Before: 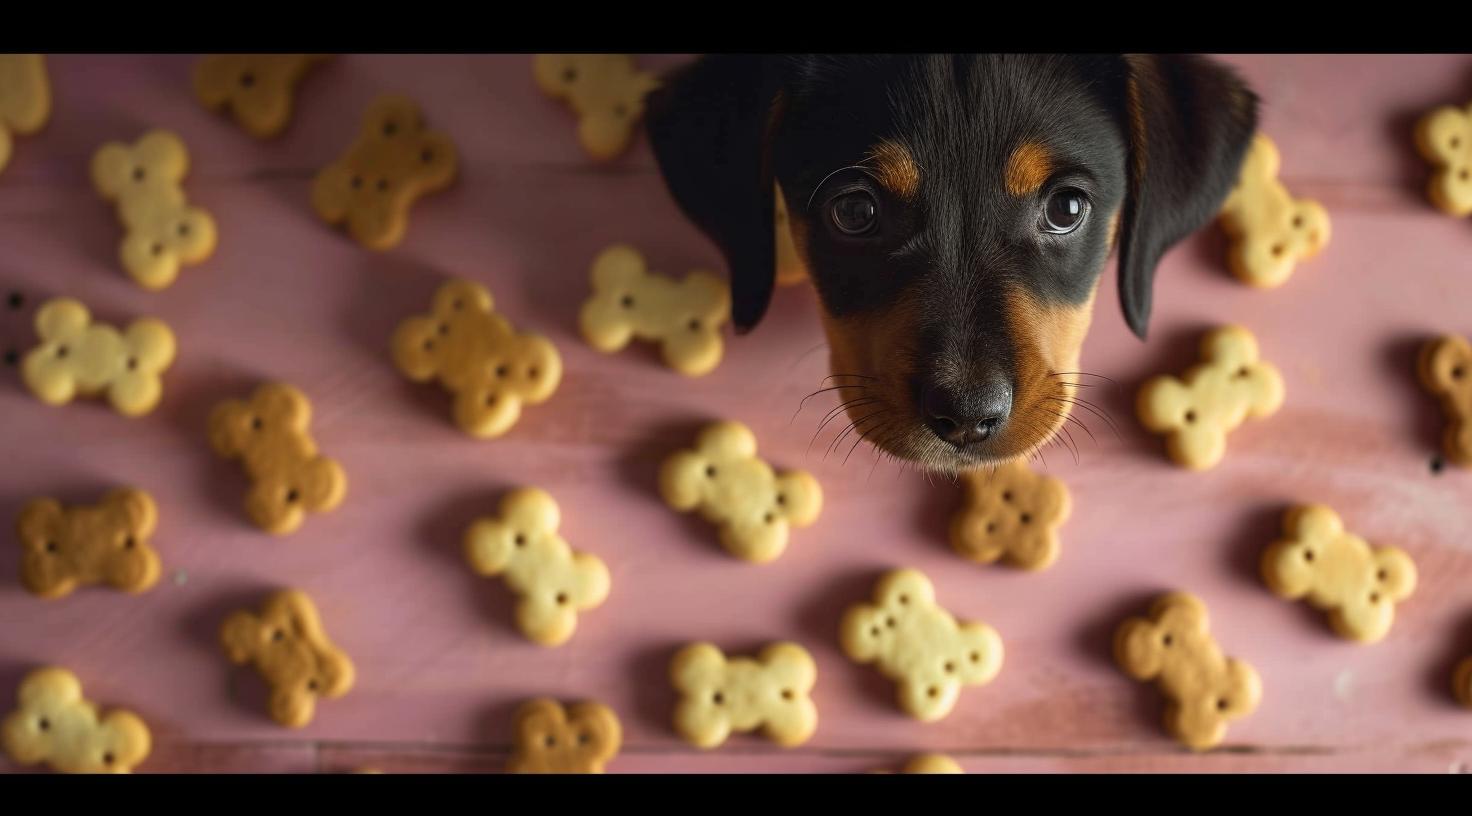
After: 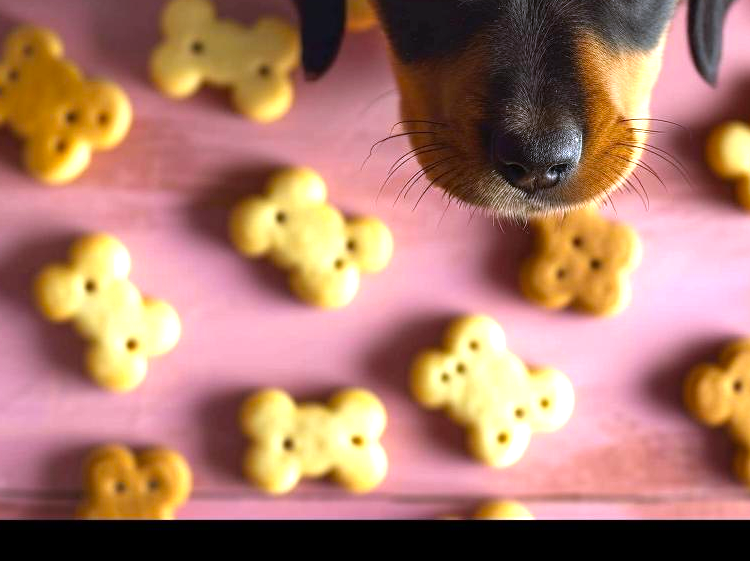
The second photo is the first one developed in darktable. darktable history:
white balance: red 0.967, blue 1.119, emerald 0.756
exposure: exposure 0.77 EV, compensate highlight preservation false
color balance: contrast 6.48%, output saturation 113.3%
crop and rotate: left 29.237%, top 31.152%, right 19.807%
